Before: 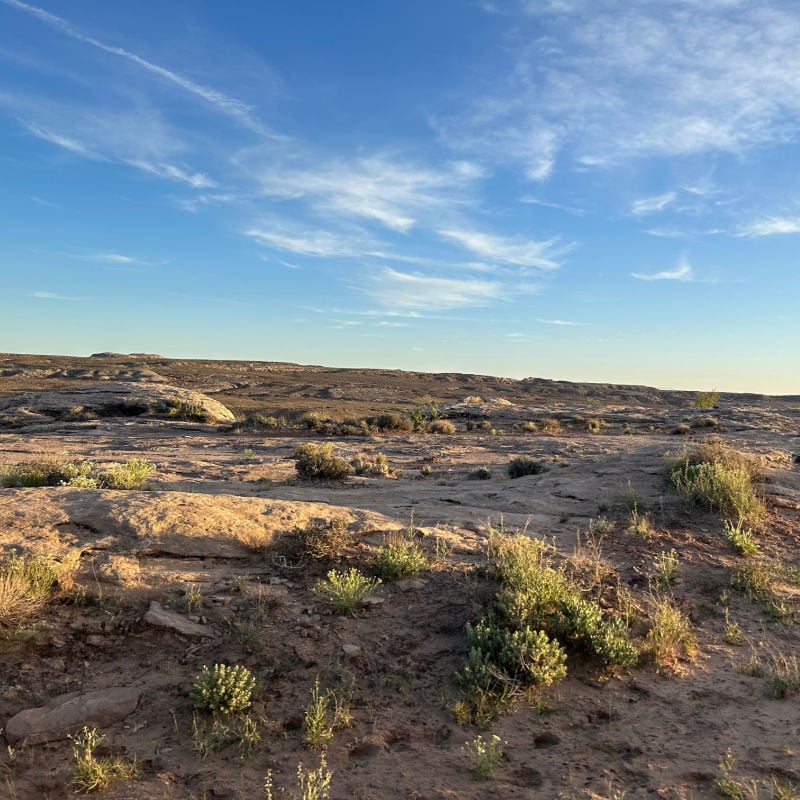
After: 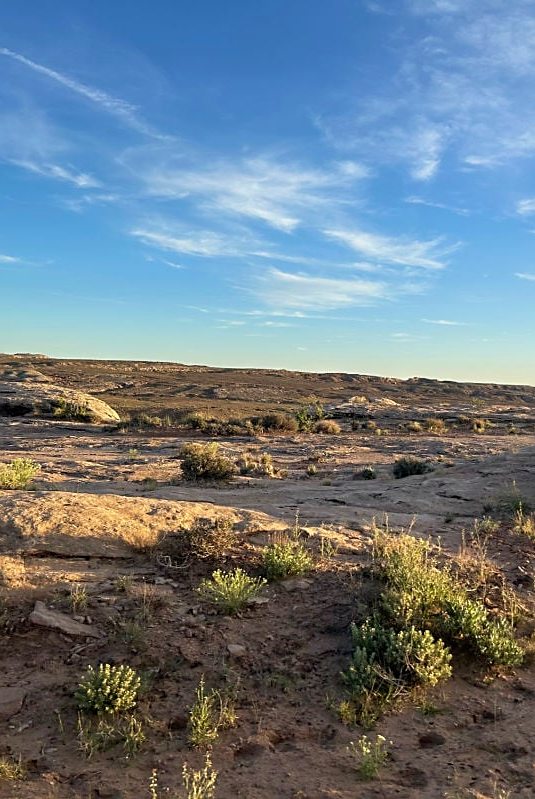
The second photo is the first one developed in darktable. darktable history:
exposure: exposure -0.023 EV, compensate exposure bias true, compensate highlight preservation false
crop and rotate: left 14.424%, right 18.691%
velvia: on, module defaults
sharpen: radius 1.887, amount 0.395, threshold 1.726
